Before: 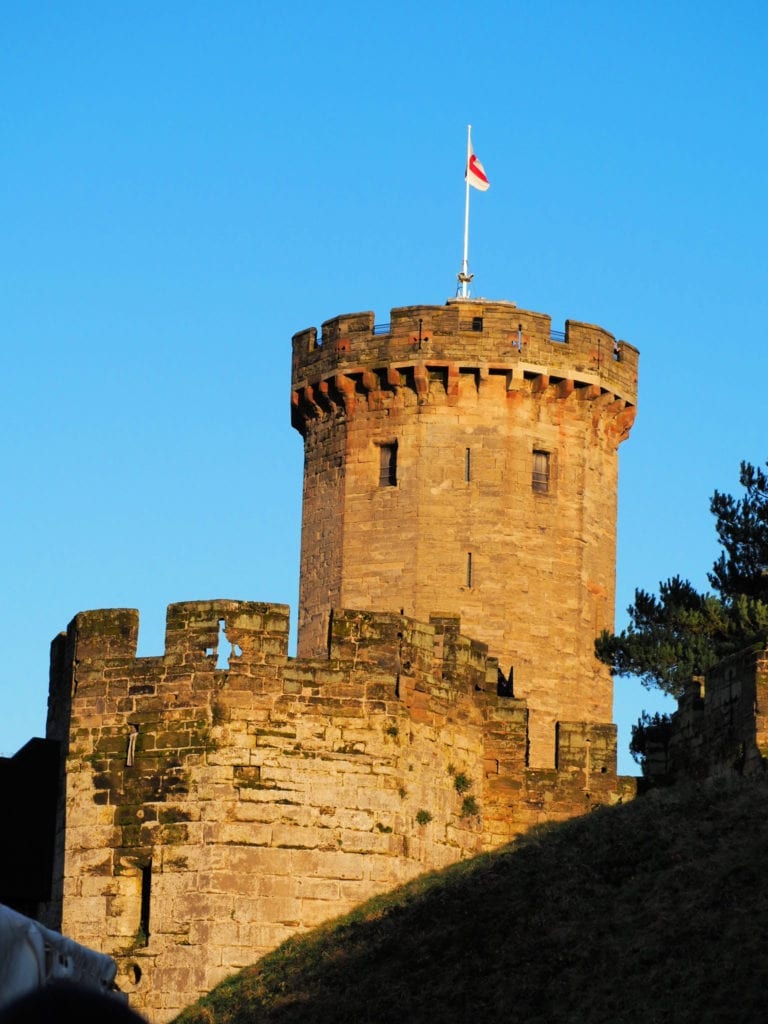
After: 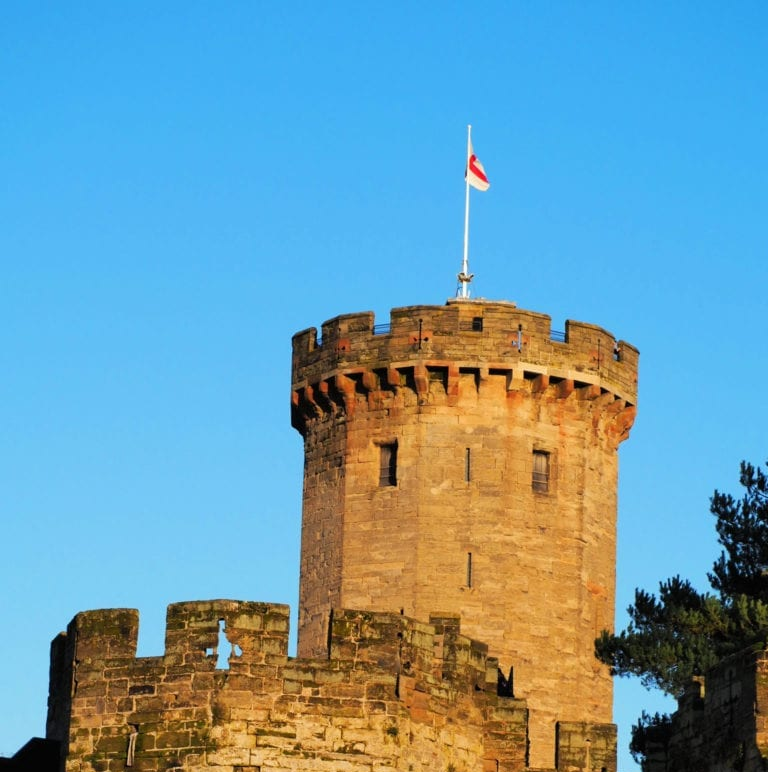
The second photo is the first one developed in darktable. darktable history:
crop: bottom 24.608%
